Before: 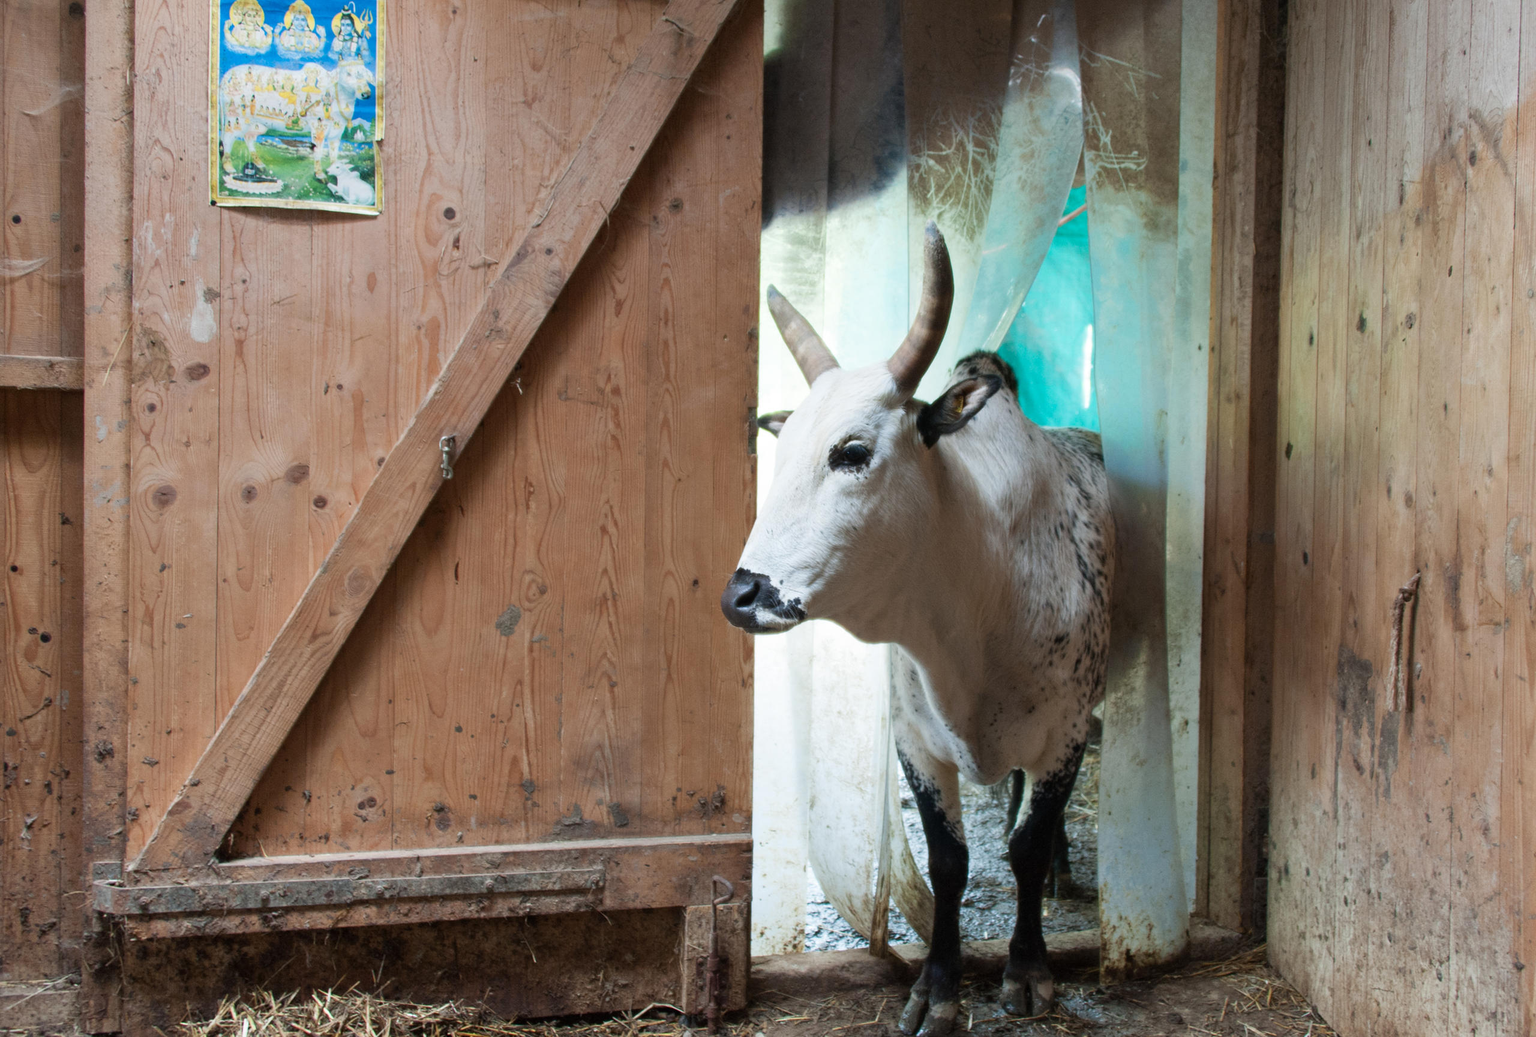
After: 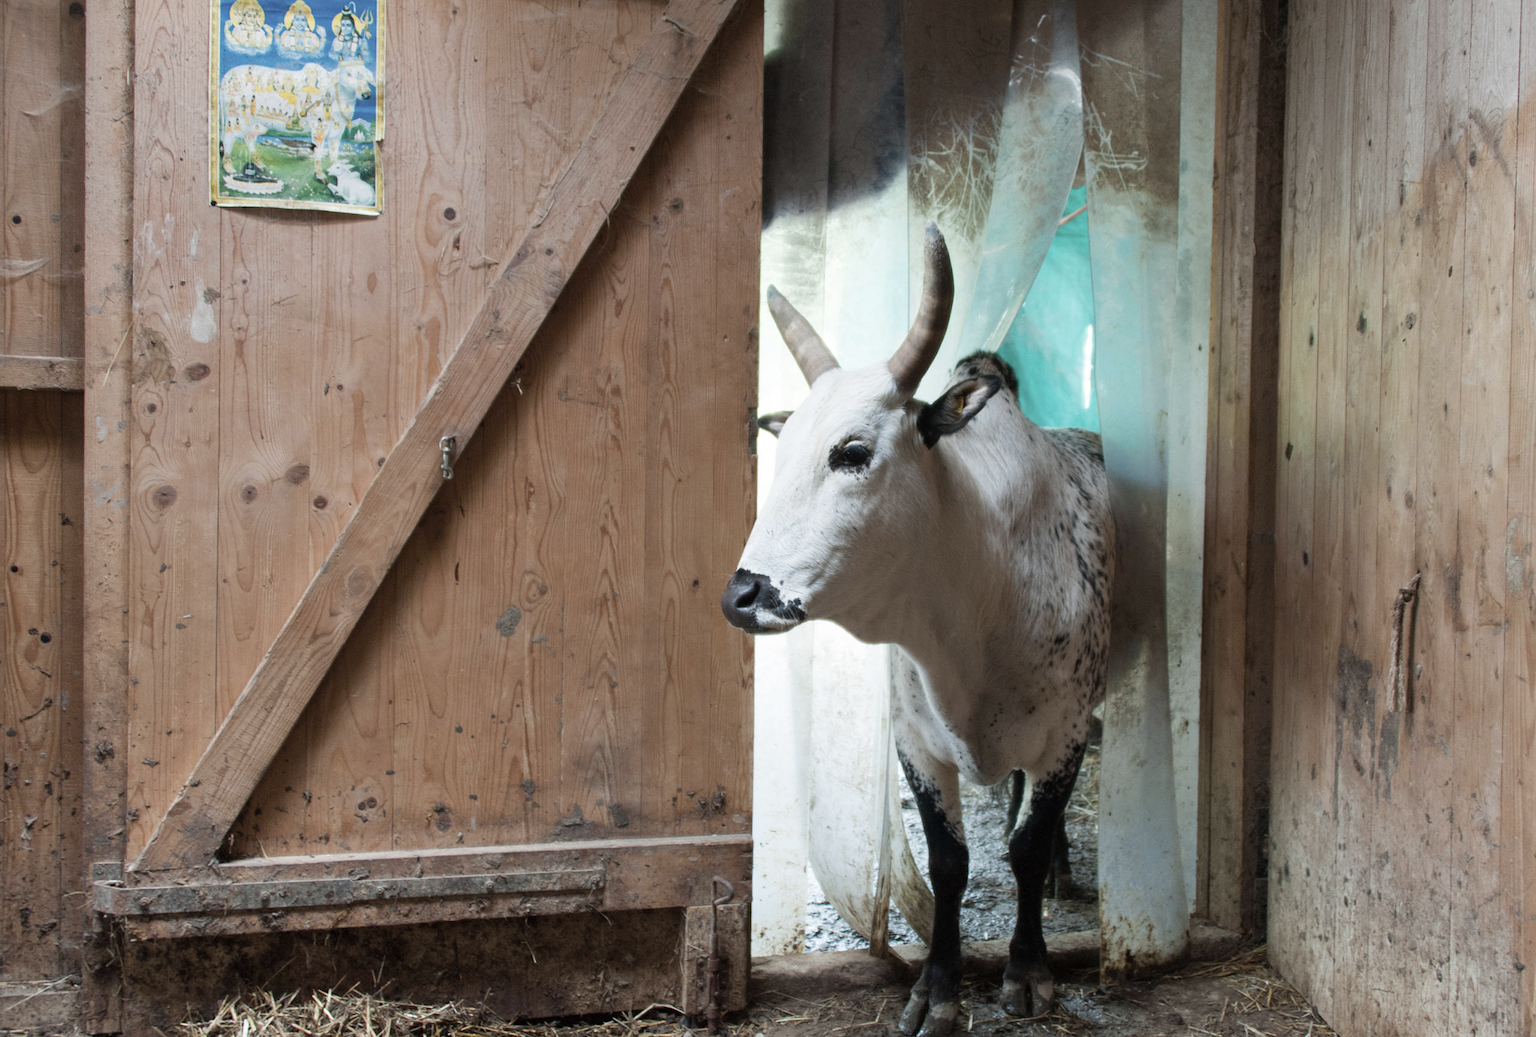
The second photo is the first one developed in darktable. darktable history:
color zones: curves: ch1 [(0, 0.292) (0.001, 0.292) (0.2, 0.264) (0.4, 0.248) (0.6, 0.248) (0.8, 0.264) (0.999, 0.292) (1, 0.292)]
color balance rgb: perceptual saturation grading › global saturation 29.638%, global vibrance 20%
